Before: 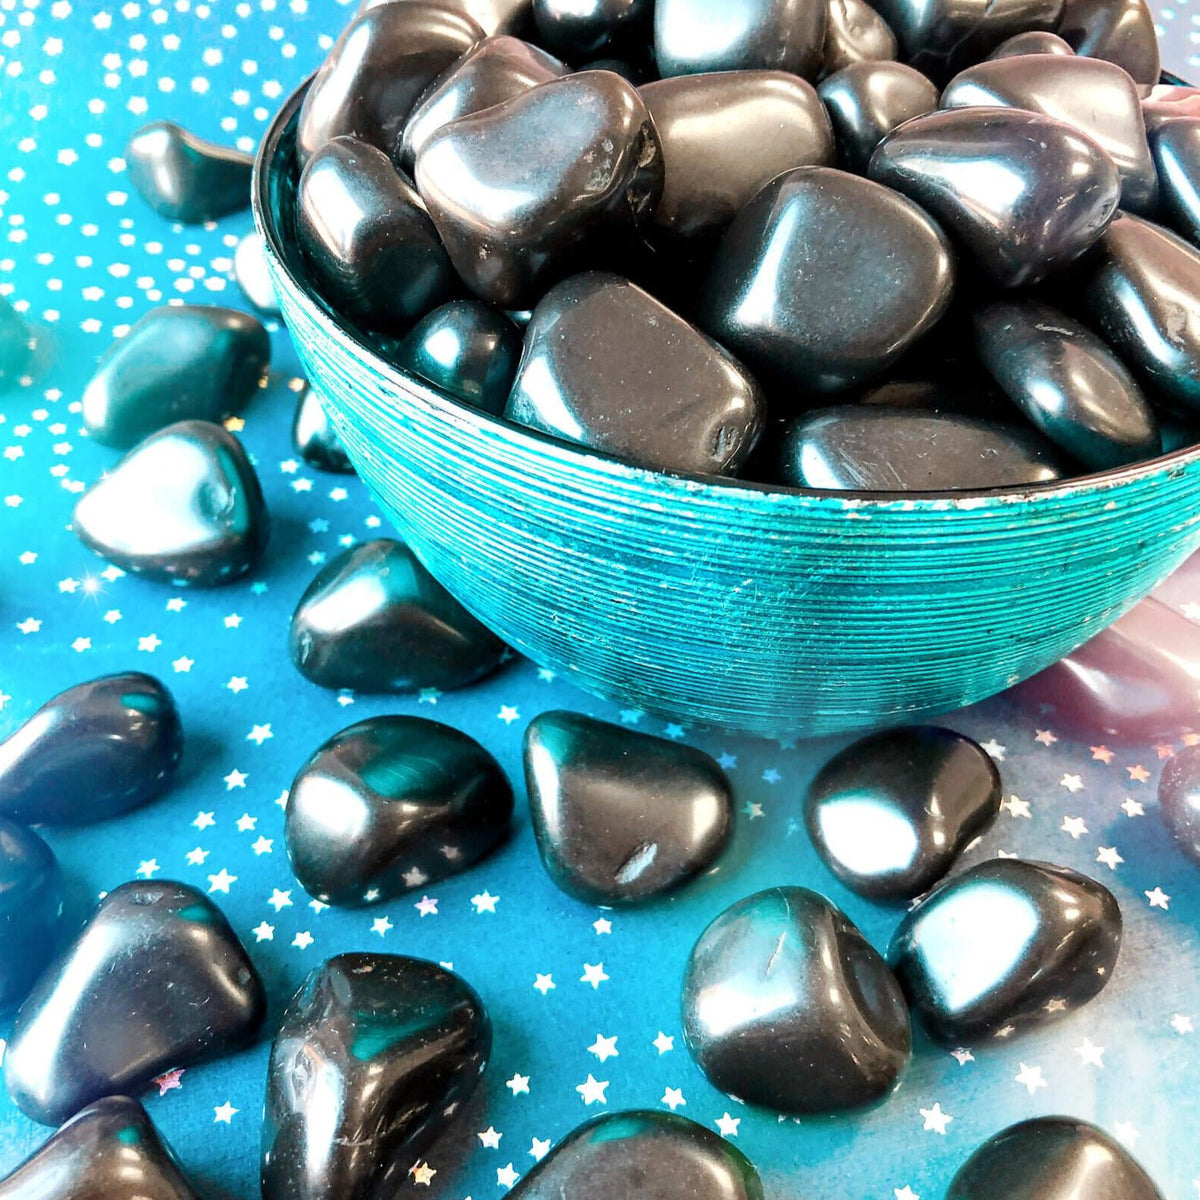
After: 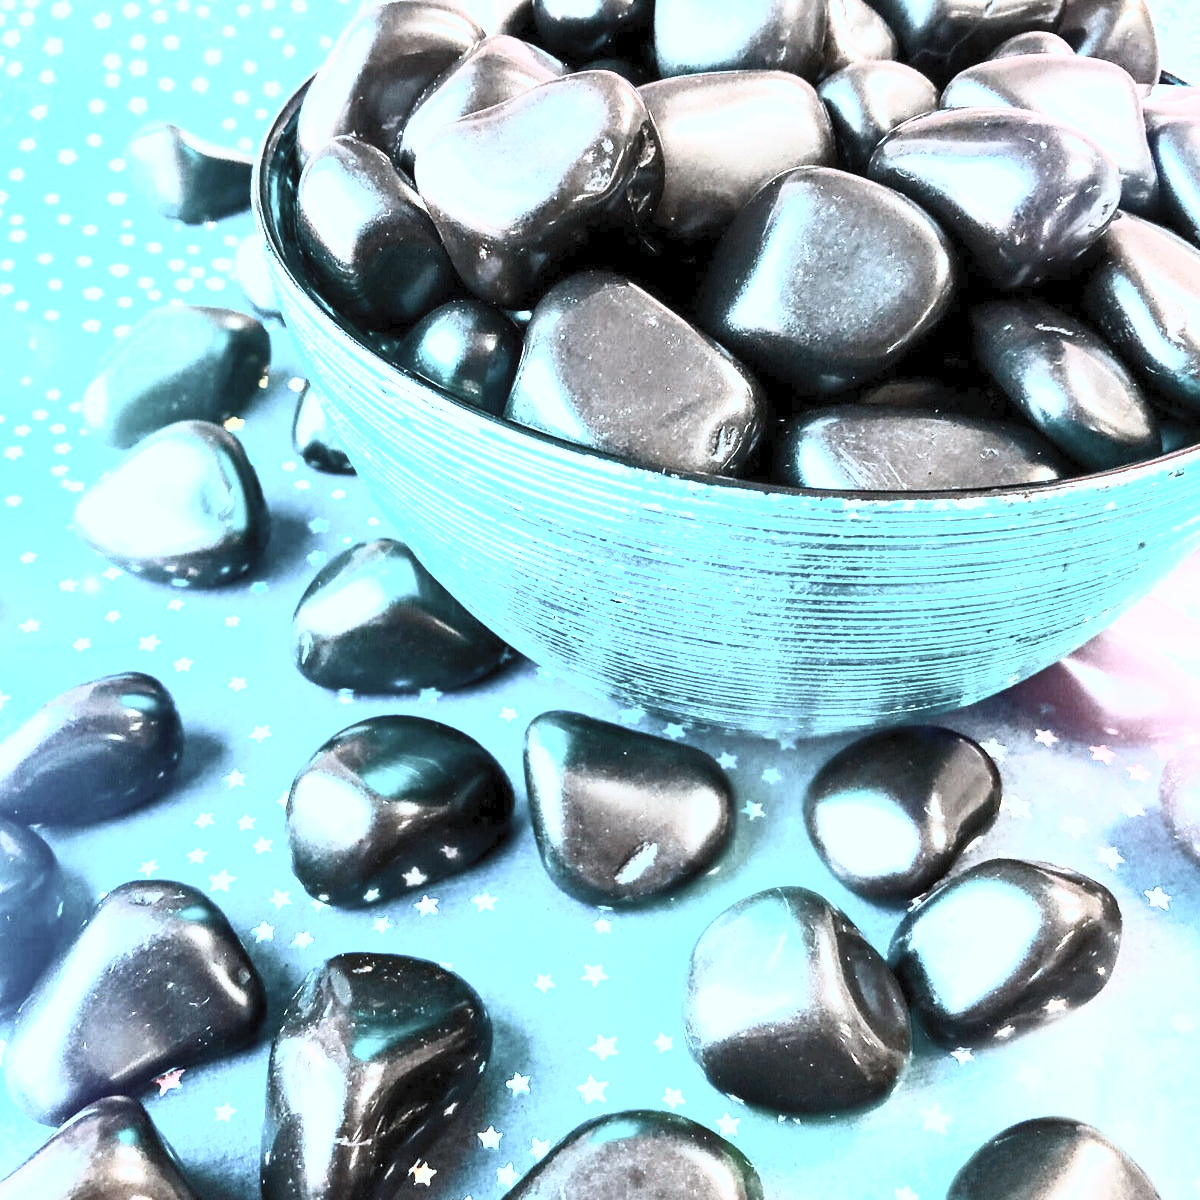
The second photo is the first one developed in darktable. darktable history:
tone curve: curves: ch0 [(0, 0) (0.003, 0.003) (0.011, 0.012) (0.025, 0.027) (0.044, 0.048) (0.069, 0.075) (0.1, 0.108) (0.136, 0.147) (0.177, 0.192) (0.224, 0.243) (0.277, 0.3) (0.335, 0.363) (0.399, 0.433) (0.468, 0.508) (0.543, 0.589) (0.623, 0.676) (0.709, 0.769) (0.801, 0.868) (0.898, 0.949) (1, 1)], color space Lab, independent channels, preserve colors none
contrast brightness saturation: contrast 0.582, brightness 0.567, saturation -0.33
color calibration: x 0.38, y 0.389, temperature 4083.77 K
